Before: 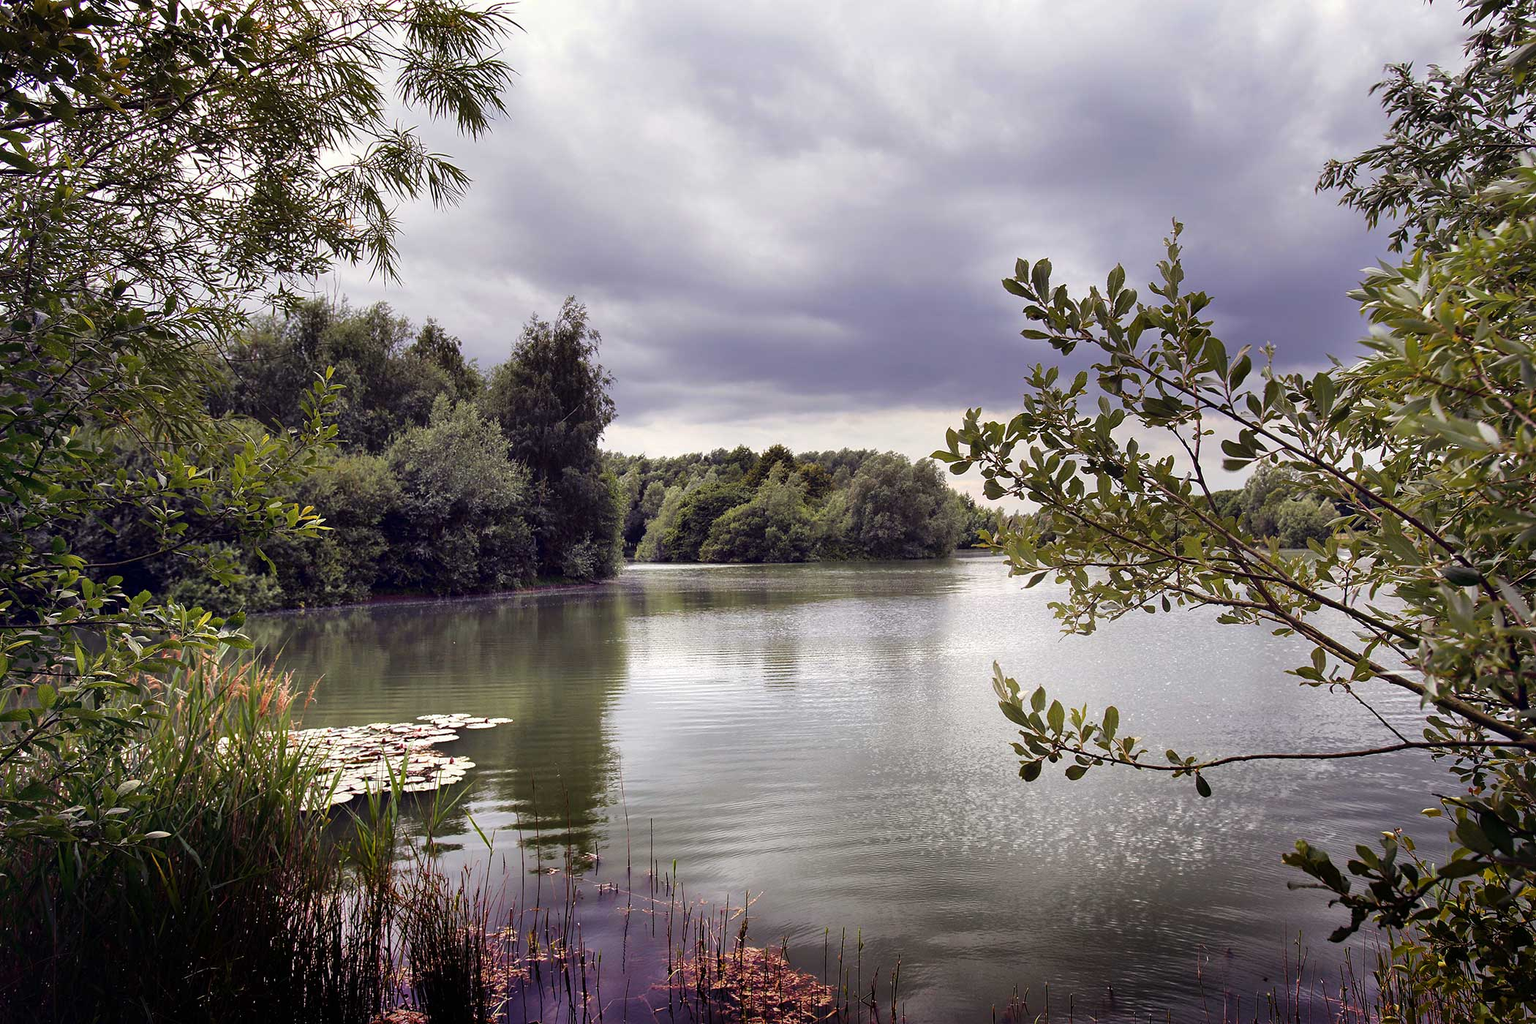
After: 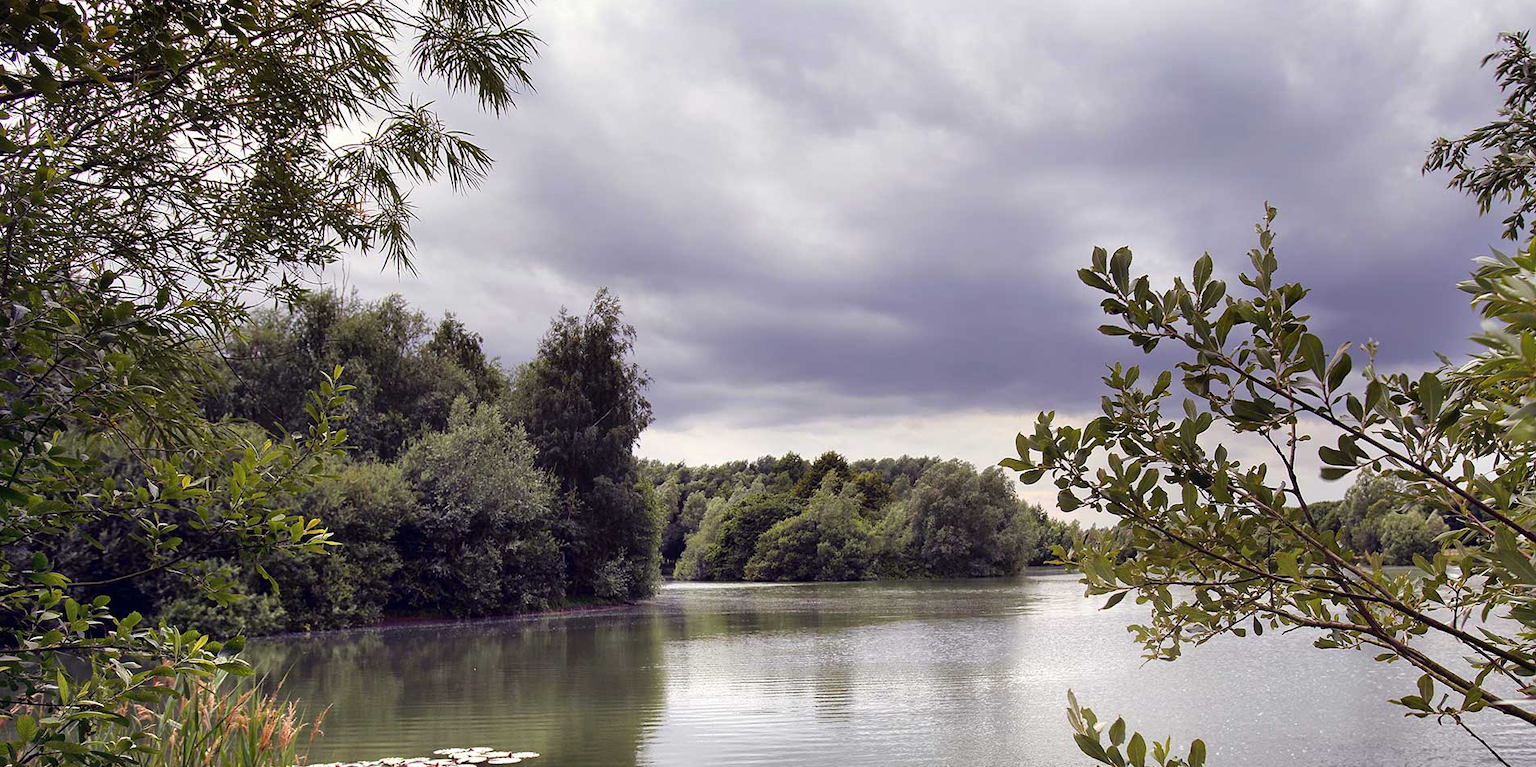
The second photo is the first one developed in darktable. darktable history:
crop: left 1.512%, top 3.397%, right 7.565%, bottom 28.41%
